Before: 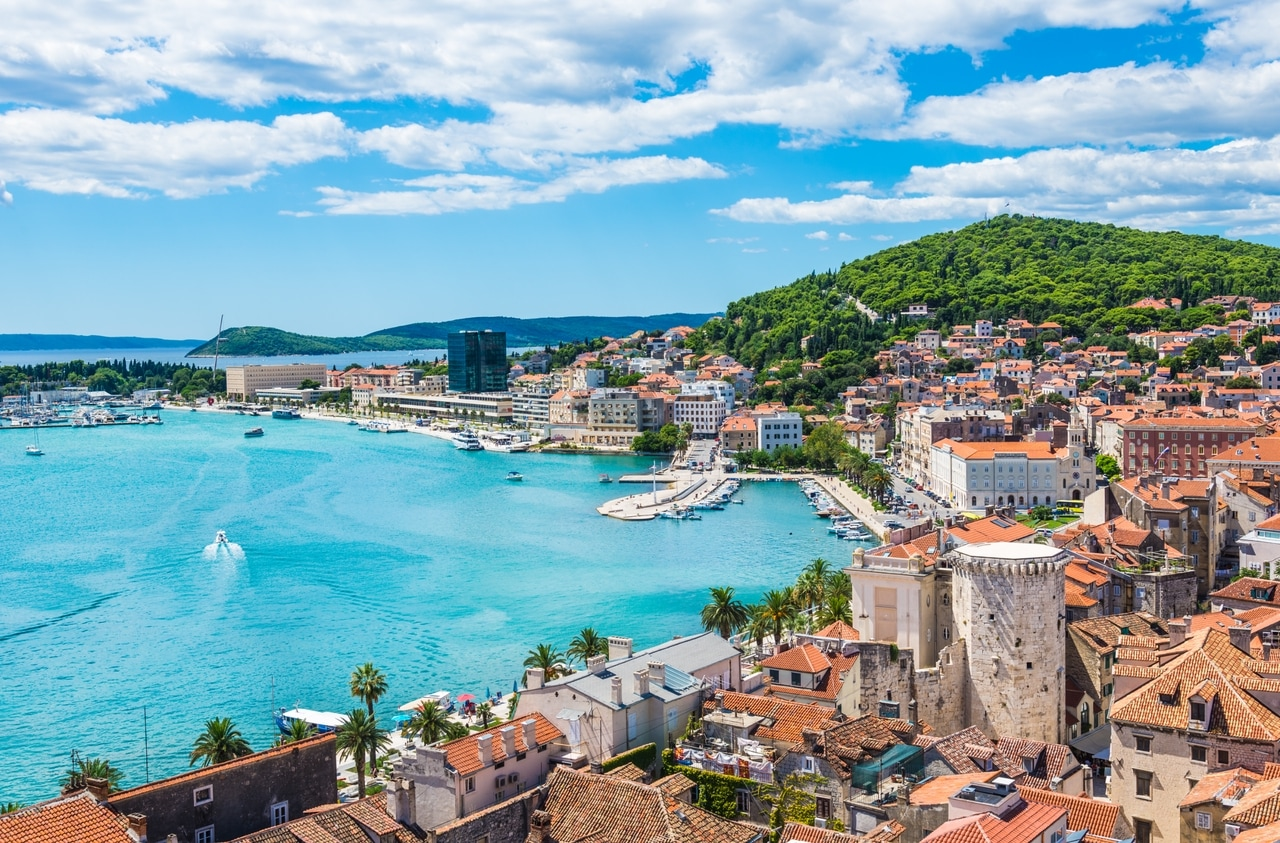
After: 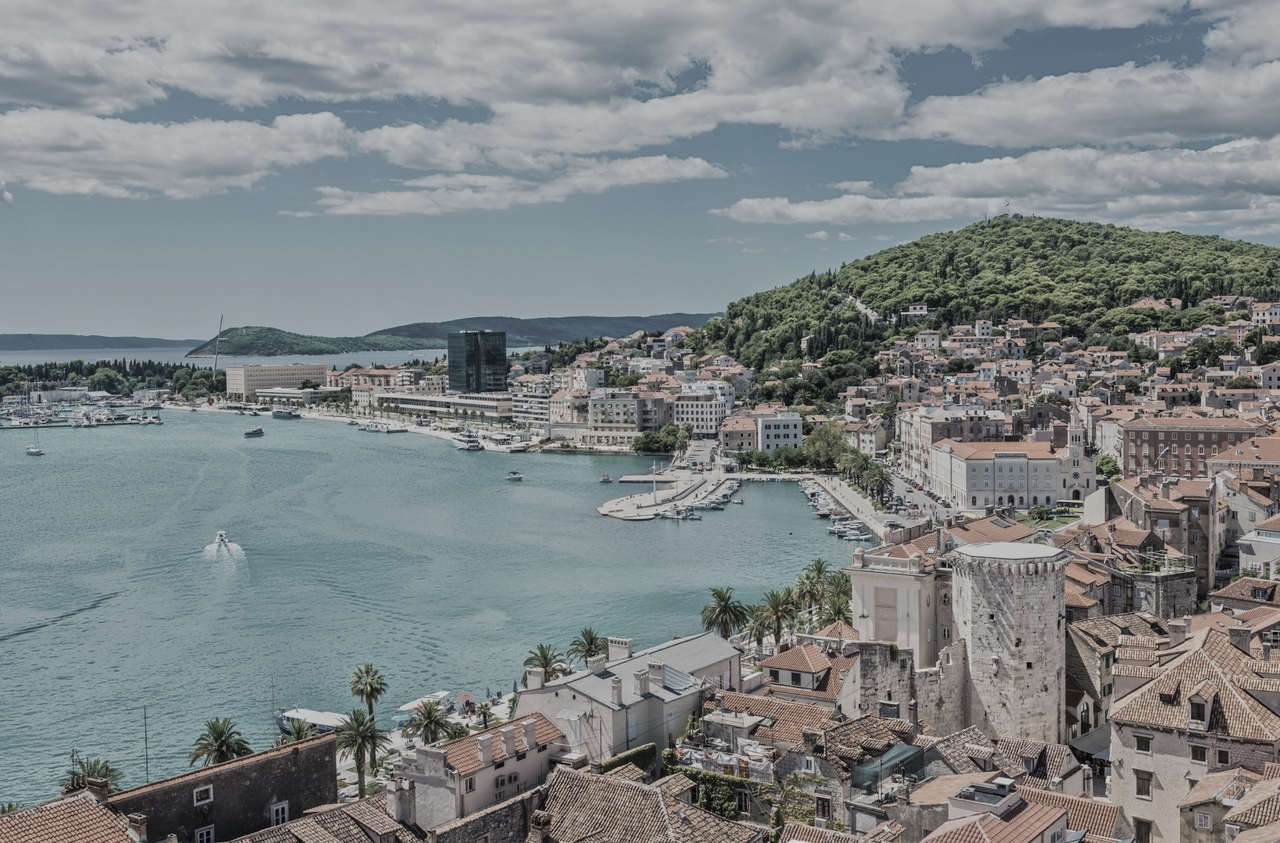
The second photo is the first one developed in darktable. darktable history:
tone equalizer: -8 EV -0.002 EV, -7 EV 0.005 EV, -6 EV -0.008 EV, -5 EV 0.007 EV, -4 EV -0.042 EV, -3 EV -0.233 EV, -2 EV -0.662 EV, -1 EV -0.983 EV, +0 EV -0.969 EV, smoothing diameter 2%, edges refinement/feathering 20, mask exposure compensation -1.57 EV, filter diffusion 5
color correction: saturation 0.3
